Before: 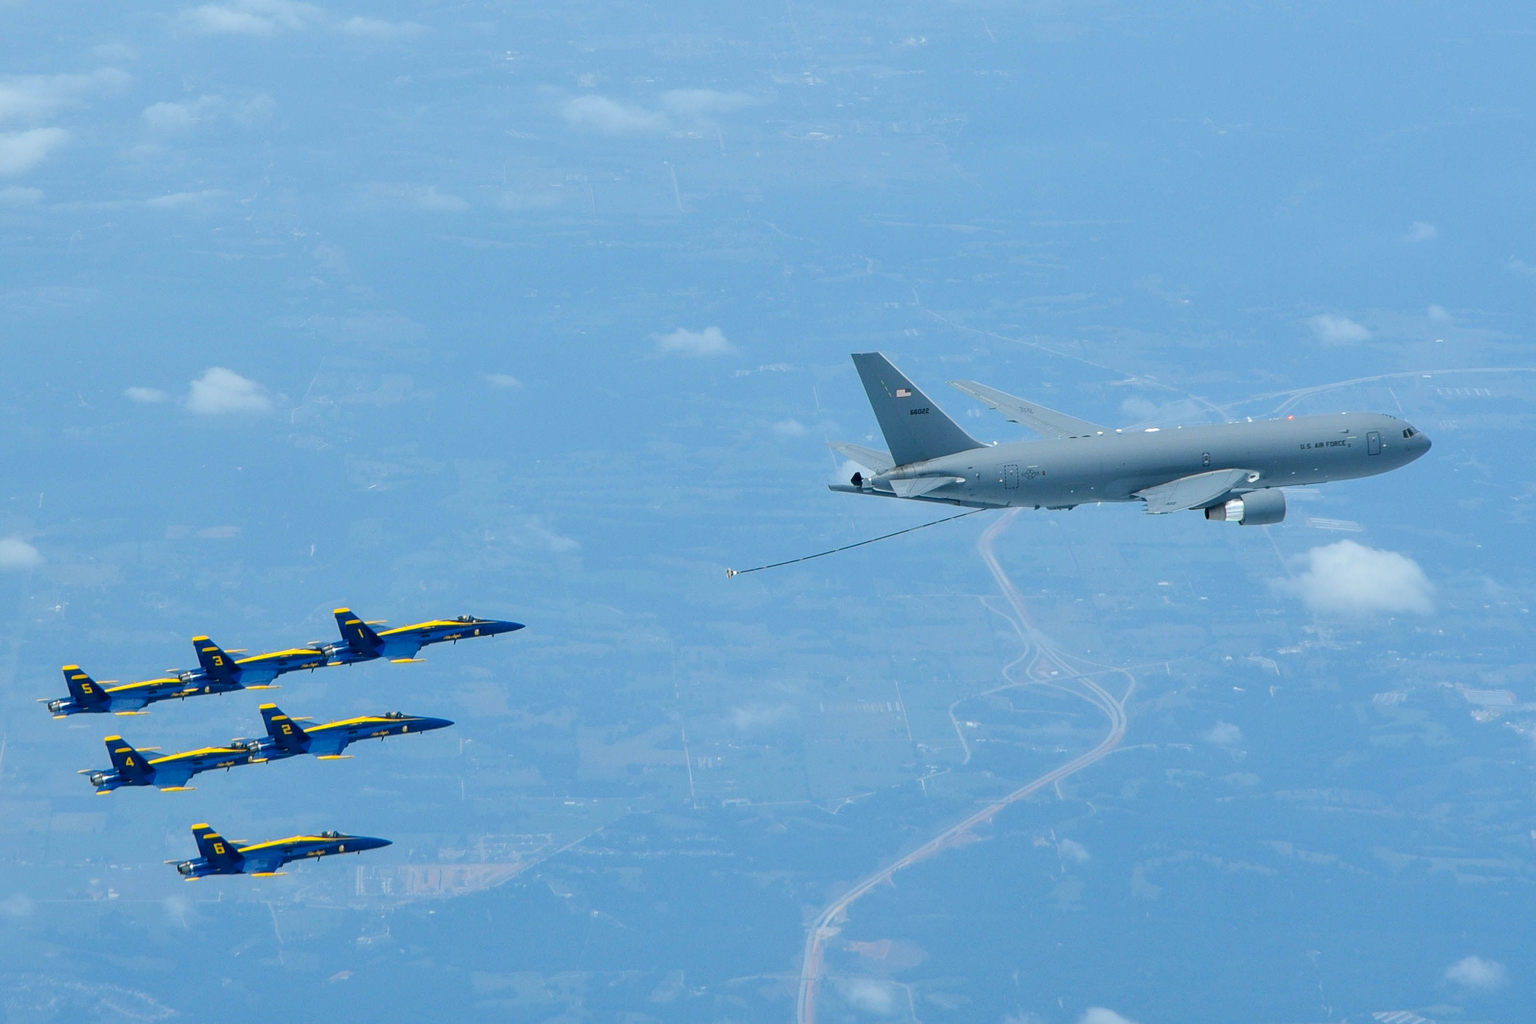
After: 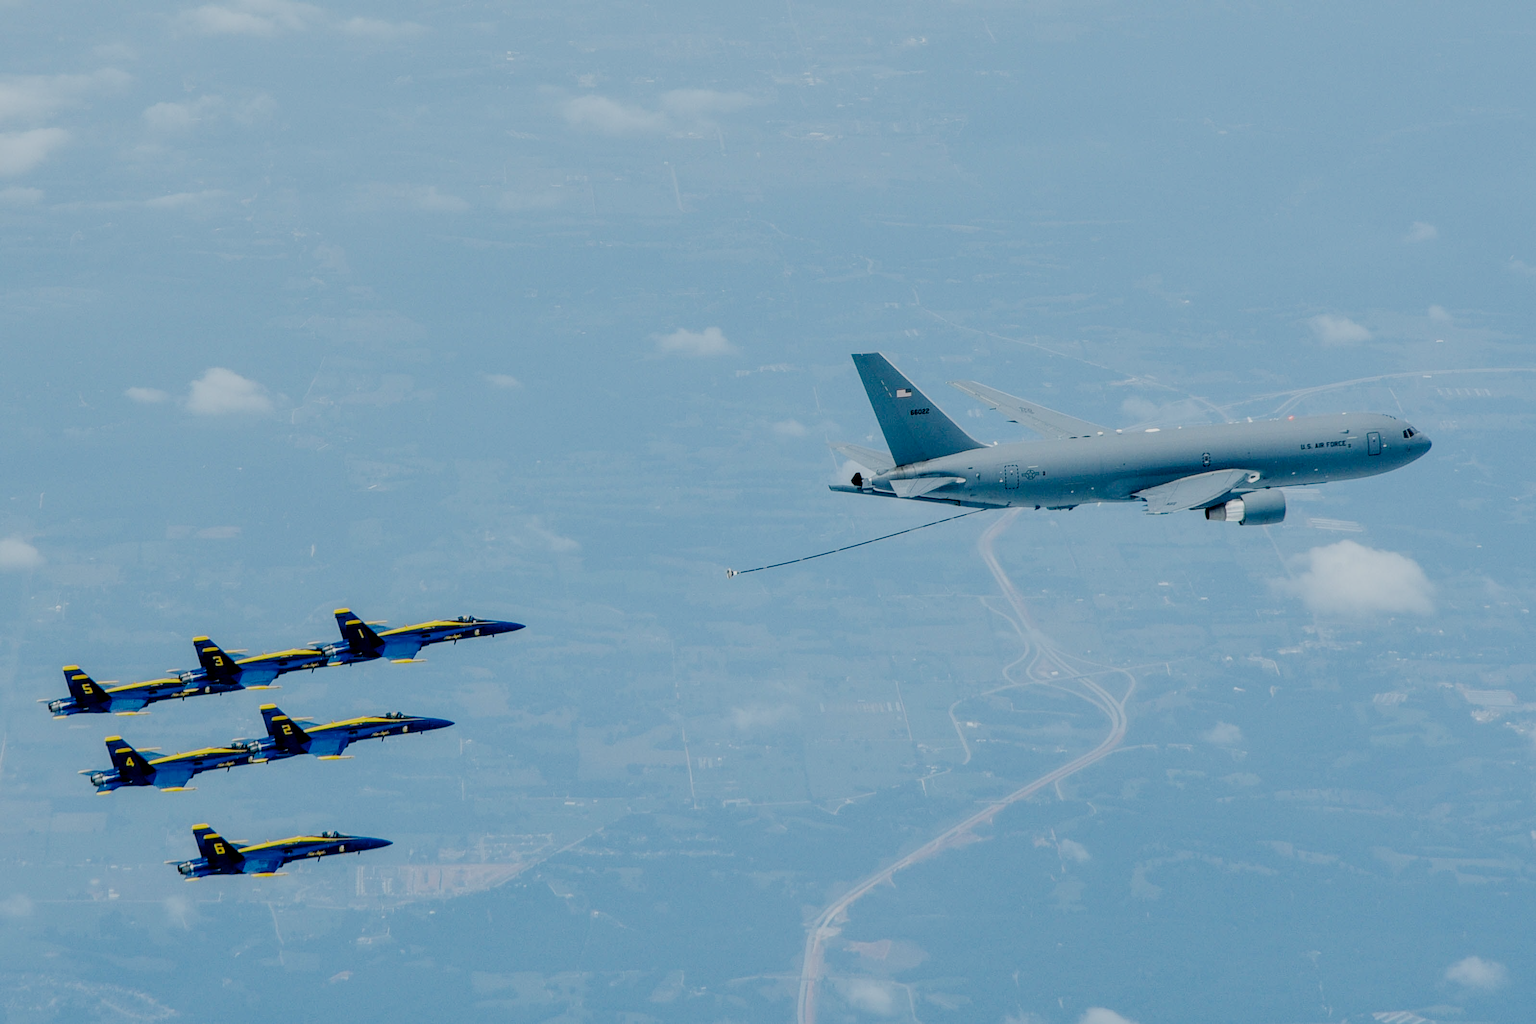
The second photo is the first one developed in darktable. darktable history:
local contrast: detail 130%
tone curve: curves: ch0 [(0, 0) (0.08, 0.056) (0.4, 0.4) (0.6, 0.612) (0.92, 0.924) (1, 1)], preserve colors none
filmic rgb: black relative exposure -6.13 EV, white relative exposure 6.96 EV, threshold 2.98 EV, hardness 2.28, preserve chrominance no, color science v3 (2019), use custom middle-gray values true, enable highlight reconstruction true
